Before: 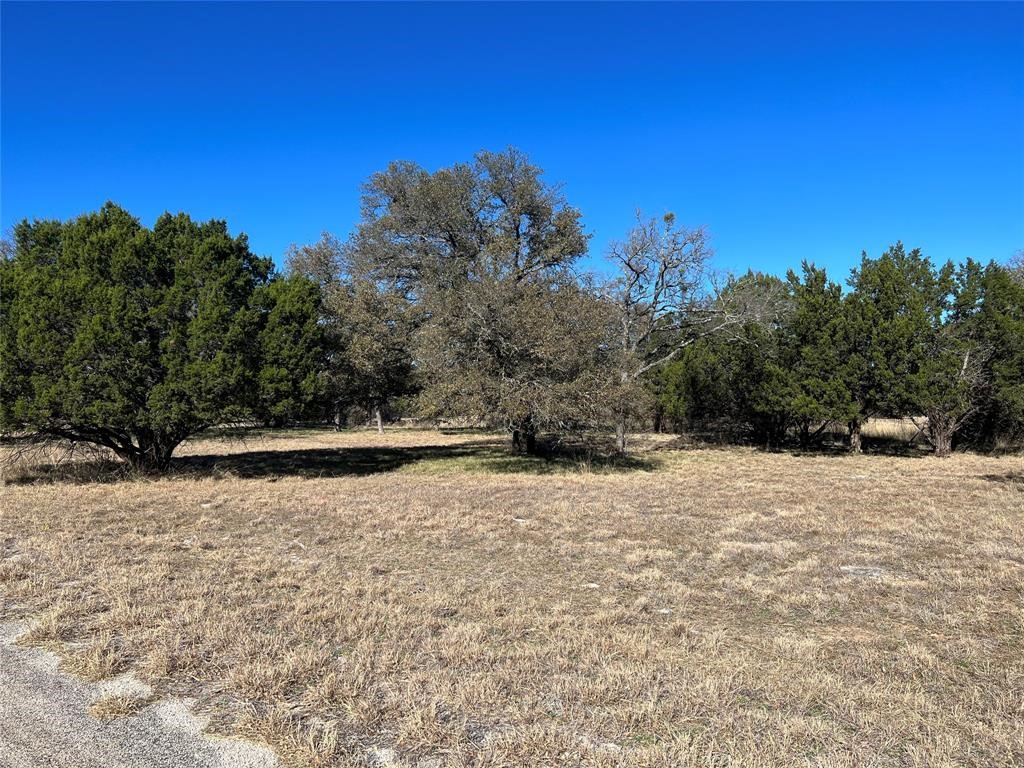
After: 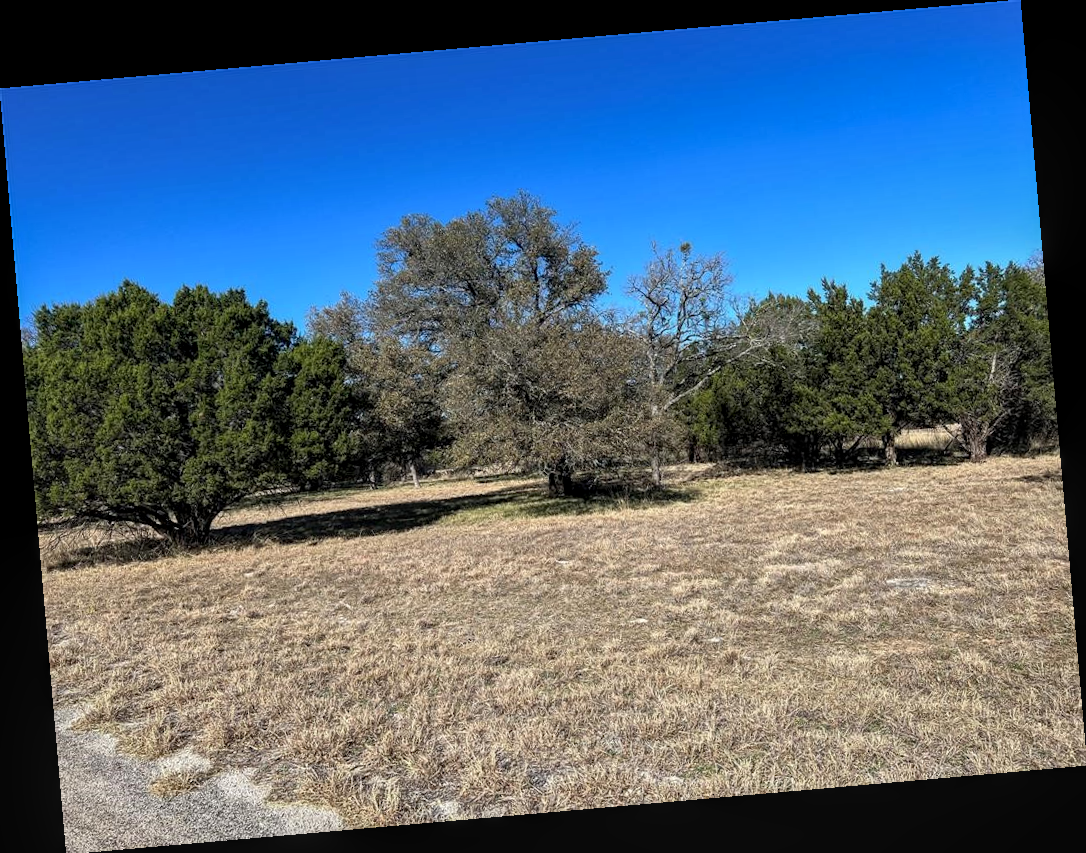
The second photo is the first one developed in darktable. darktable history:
rotate and perspective: rotation -4.98°, automatic cropping off
local contrast: on, module defaults
